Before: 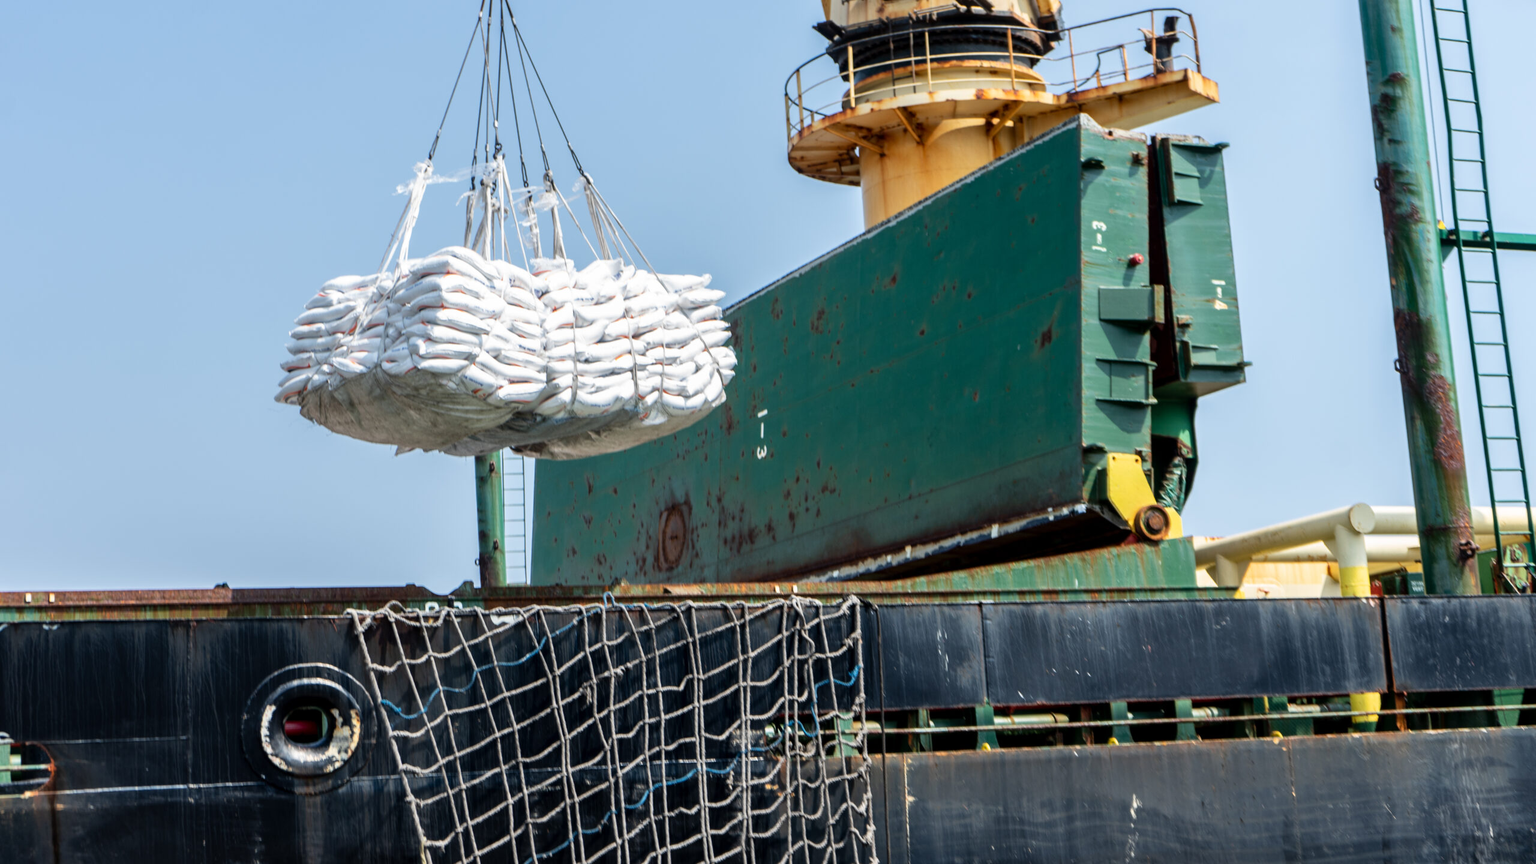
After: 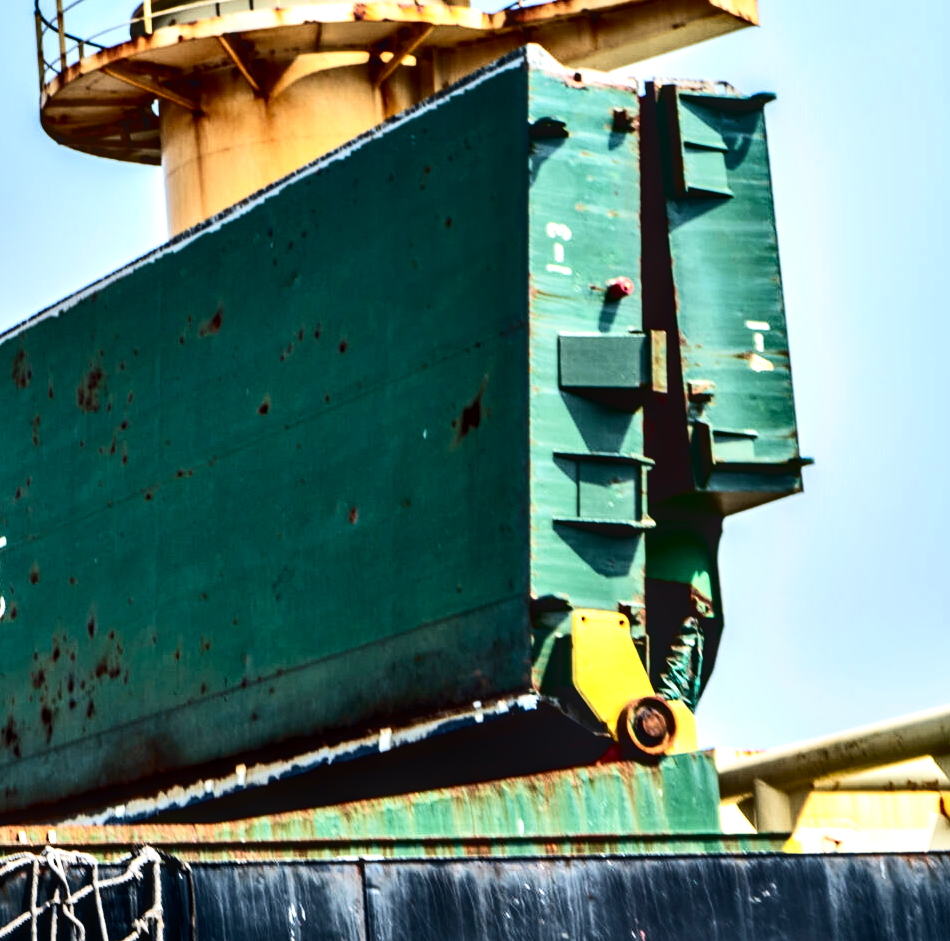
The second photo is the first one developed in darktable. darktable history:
contrast brightness saturation: contrast 0.284
crop and rotate: left 49.73%, top 10.113%, right 13.154%, bottom 24.519%
shadows and highlights: low approximation 0.01, soften with gaussian
tone equalizer: -8 EV -0.448 EV, -7 EV -0.419 EV, -6 EV -0.294 EV, -5 EV -0.198 EV, -3 EV 0.255 EV, -2 EV 0.315 EV, -1 EV 0.383 EV, +0 EV 0.416 EV, edges refinement/feathering 500, mask exposure compensation -1.57 EV, preserve details no
local contrast: on, module defaults
velvia: on, module defaults
sharpen: radius 2.861, amount 0.862, threshold 47.49
contrast equalizer: y [[0.6 ×6], [0.55 ×6], [0 ×6], [0 ×6], [0 ×6]]
